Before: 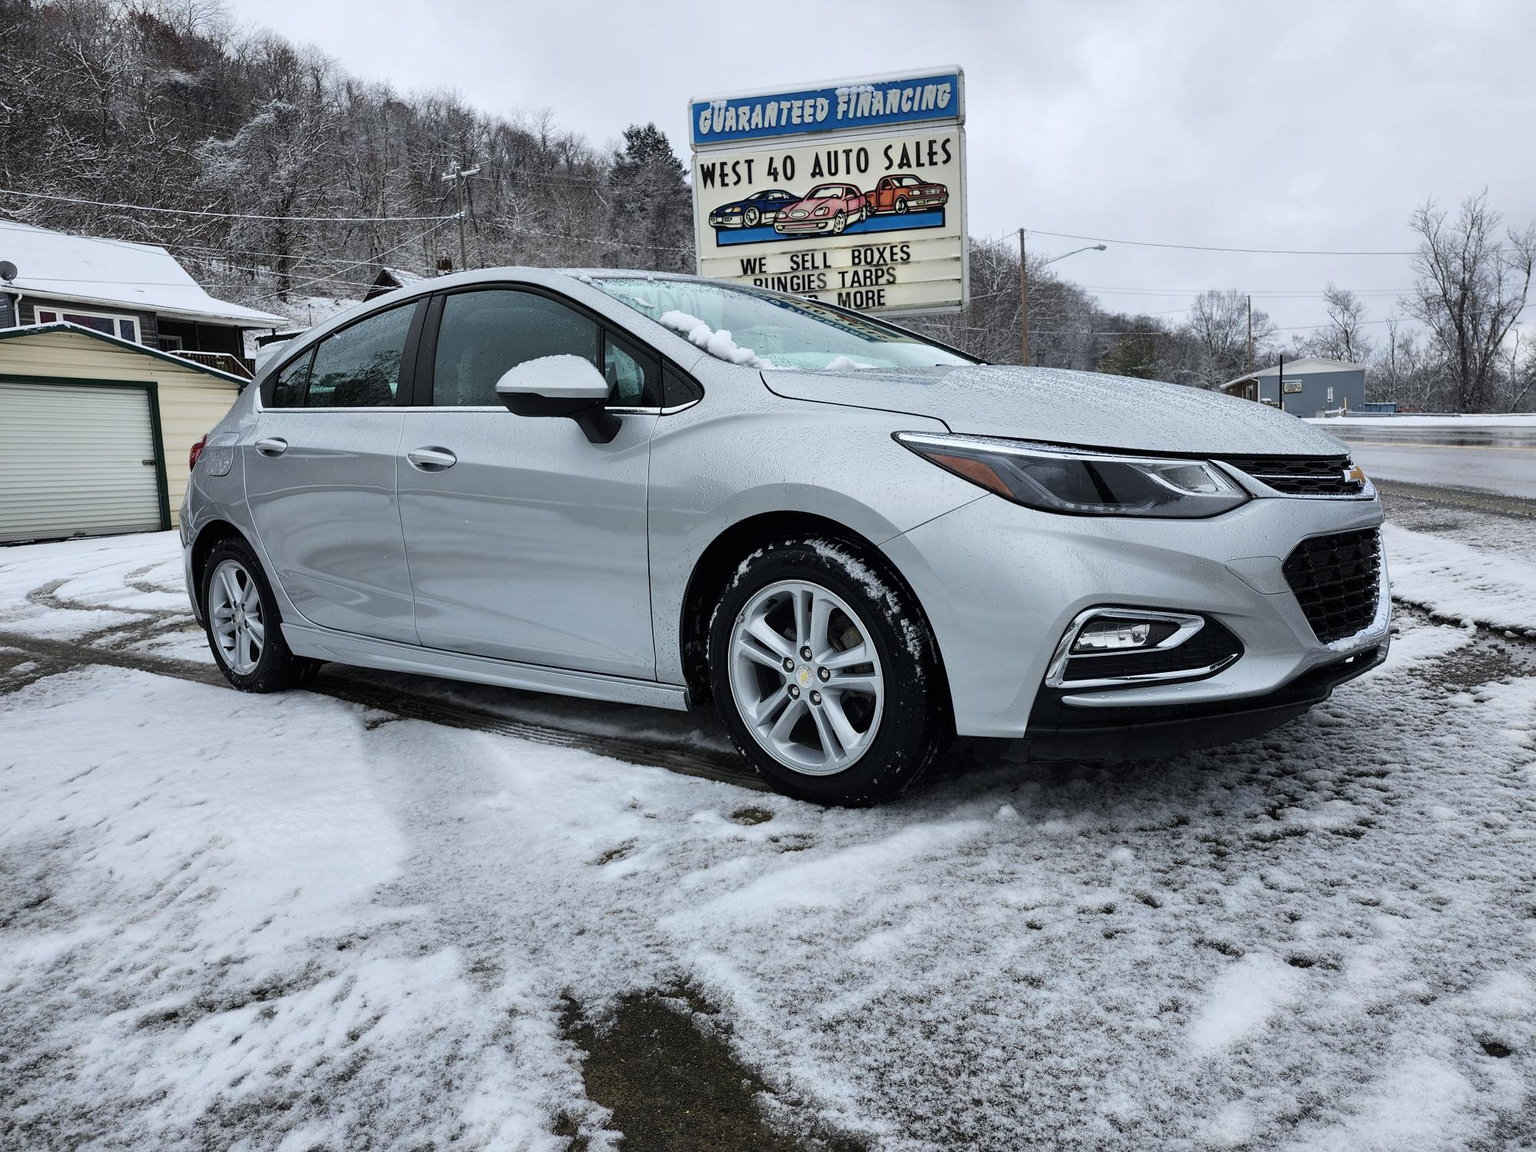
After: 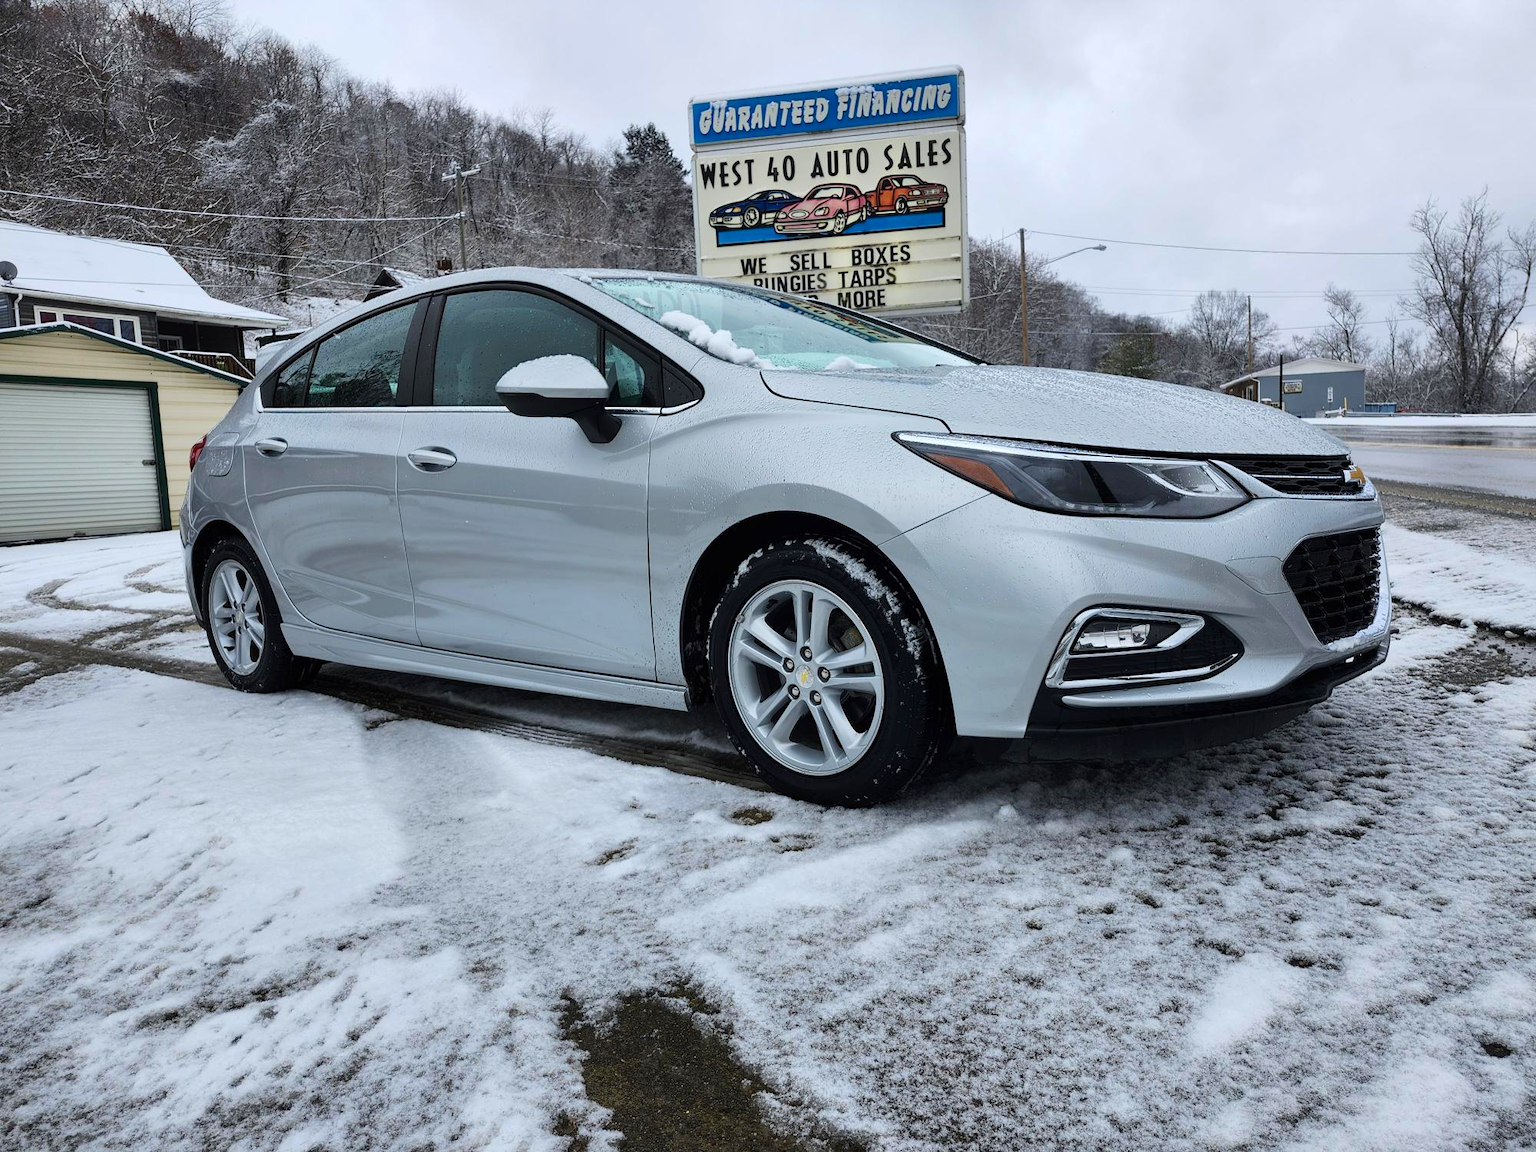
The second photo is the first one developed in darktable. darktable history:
color balance rgb: linear chroma grading › global chroma 8.985%, perceptual saturation grading › global saturation 10.047%, global vibrance 20%
